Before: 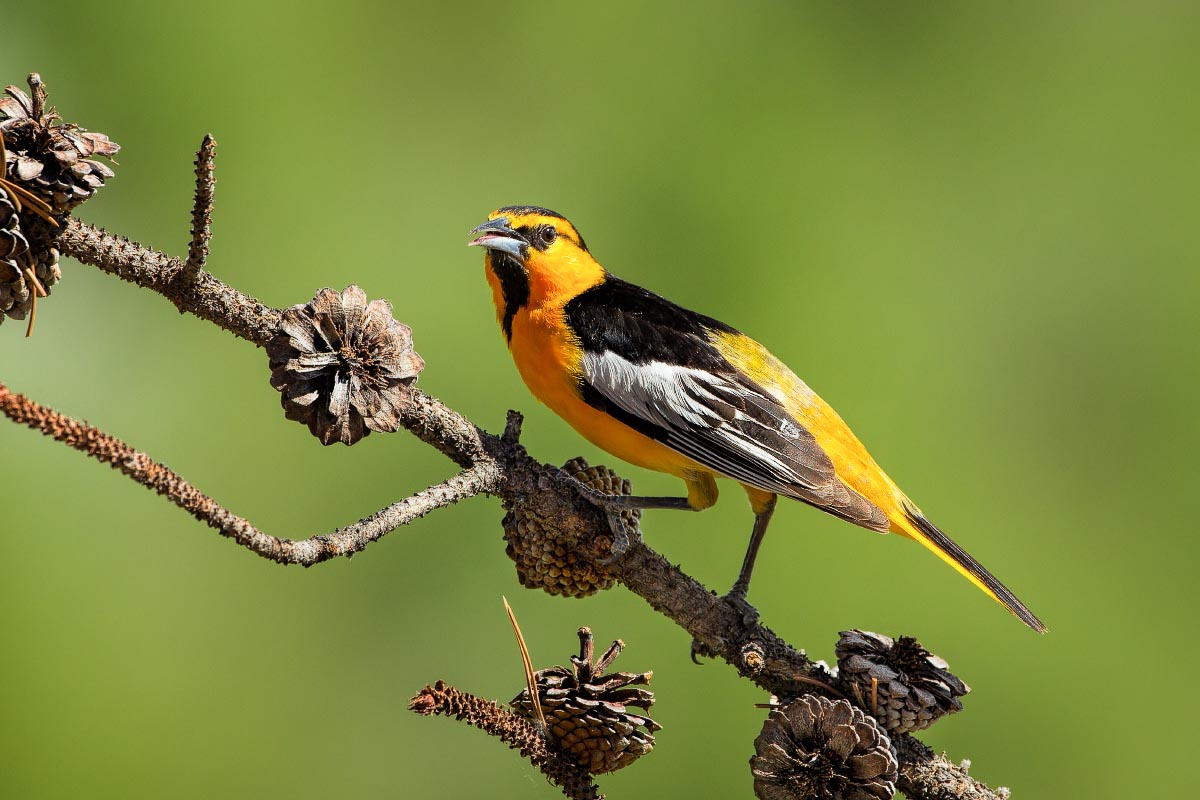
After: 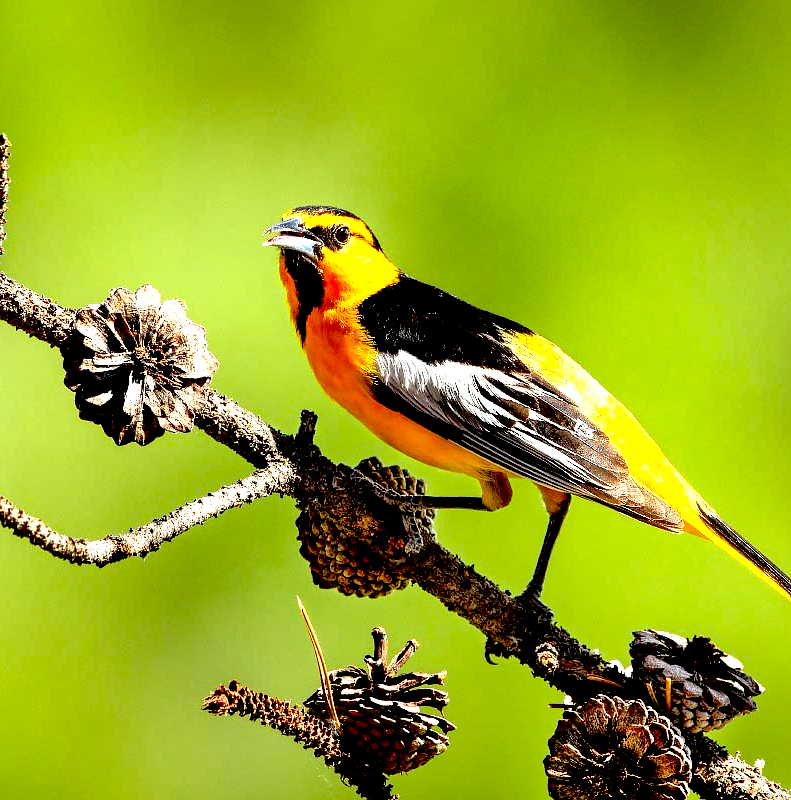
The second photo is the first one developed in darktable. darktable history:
tone equalizer: -8 EV -0.416 EV, -7 EV -0.366 EV, -6 EV -0.373 EV, -5 EV -0.226 EV, -3 EV 0.223 EV, -2 EV 0.349 EV, -1 EV 0.376 EV, +0 EV 0.437 EV
shadows and highlights: low approximation 0.01, soften with gaussian
exposure: black level correction 0.041, exposure 0.5 EV, compensate exposure bias true, compensate highlight preservation false
crop: left 17.179%, right 16.88%
